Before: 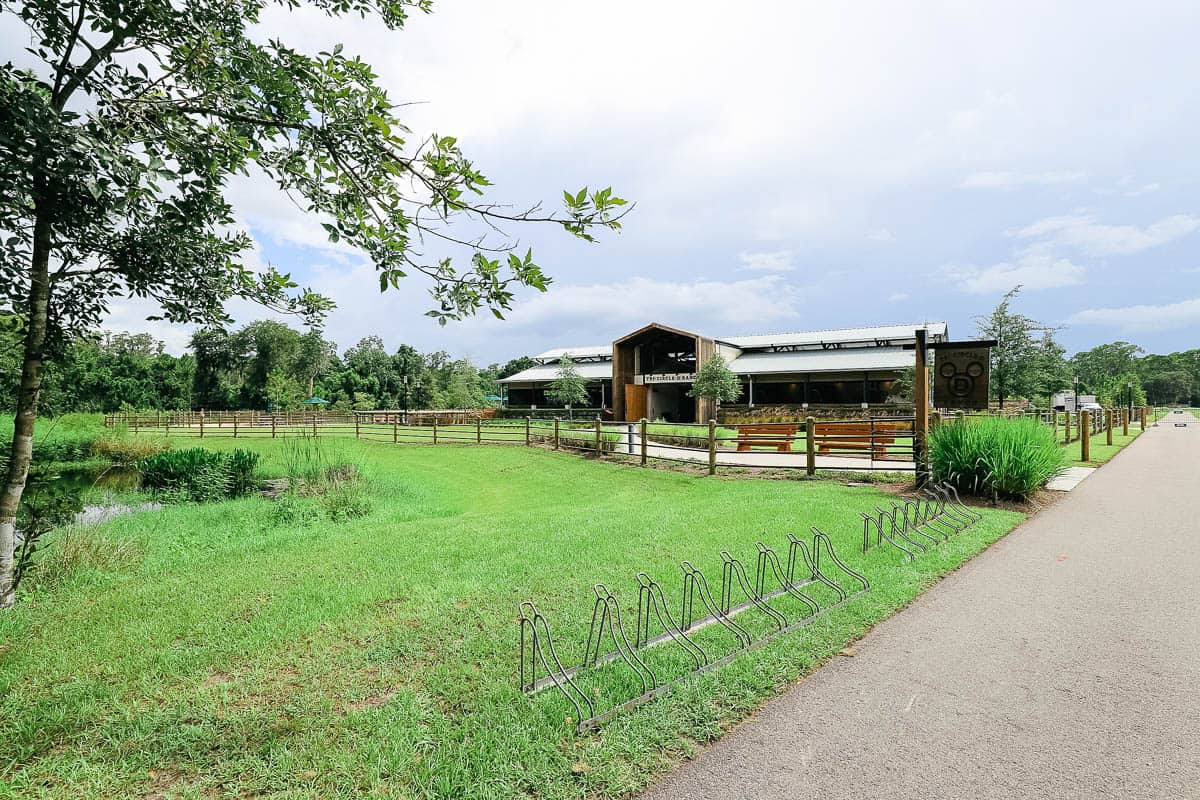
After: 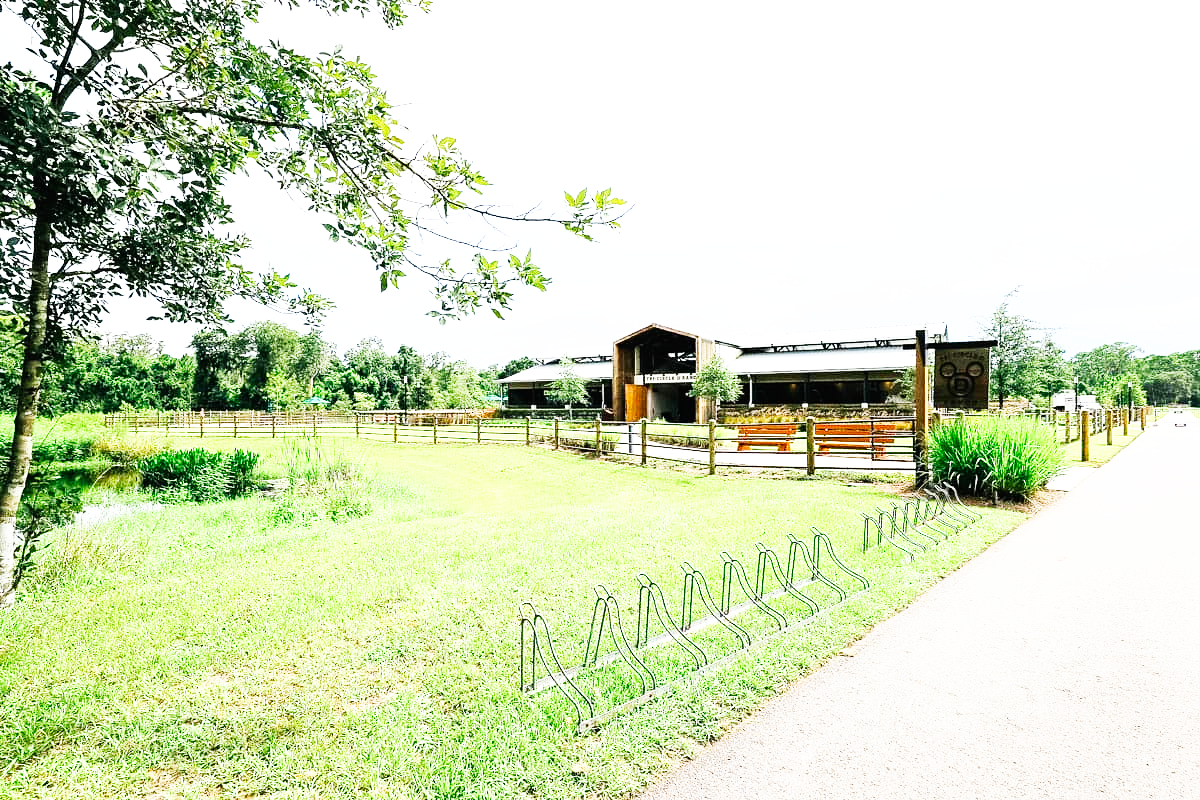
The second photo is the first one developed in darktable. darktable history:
exposure: black level correction 0, exposure 0.499 EV, compensate exposure bias true, compensate highlight preservation false
base curve: curves: ch0 [(0, 0) (0.007, 0.004) (0.027, 0.03) (0.046, 0.07) (0.207, 0.54) (0.442, 0.872) (0.673, 0.972) (1, 1)], preserve colors none
